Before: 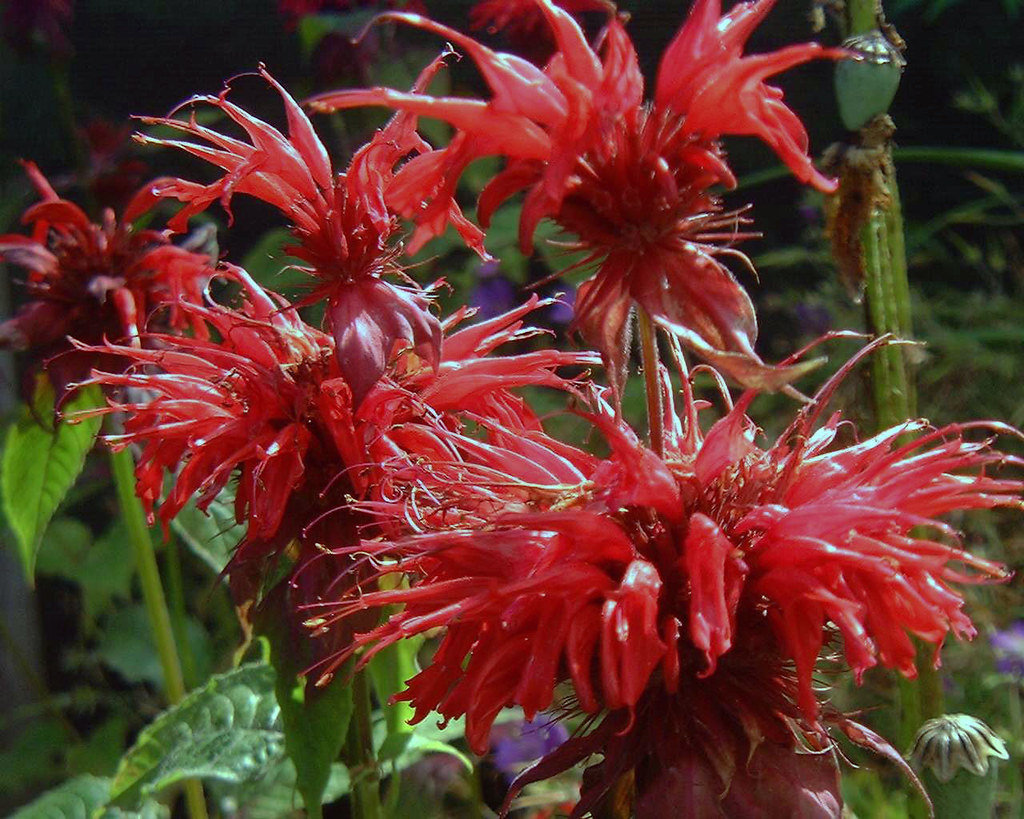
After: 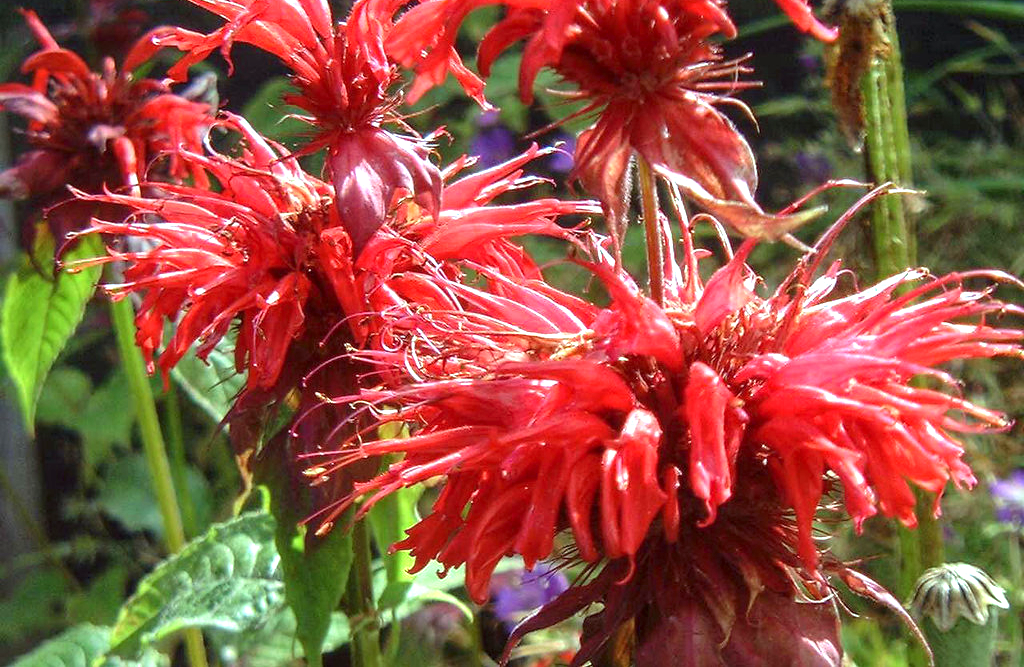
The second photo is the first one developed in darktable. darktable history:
local contrast: on, module defaults
crop and rotate: top 18.507%
exposure: black level correction 0, exposure 1.1 EV, compensate exposure bias true, compensate highlight preservation false
